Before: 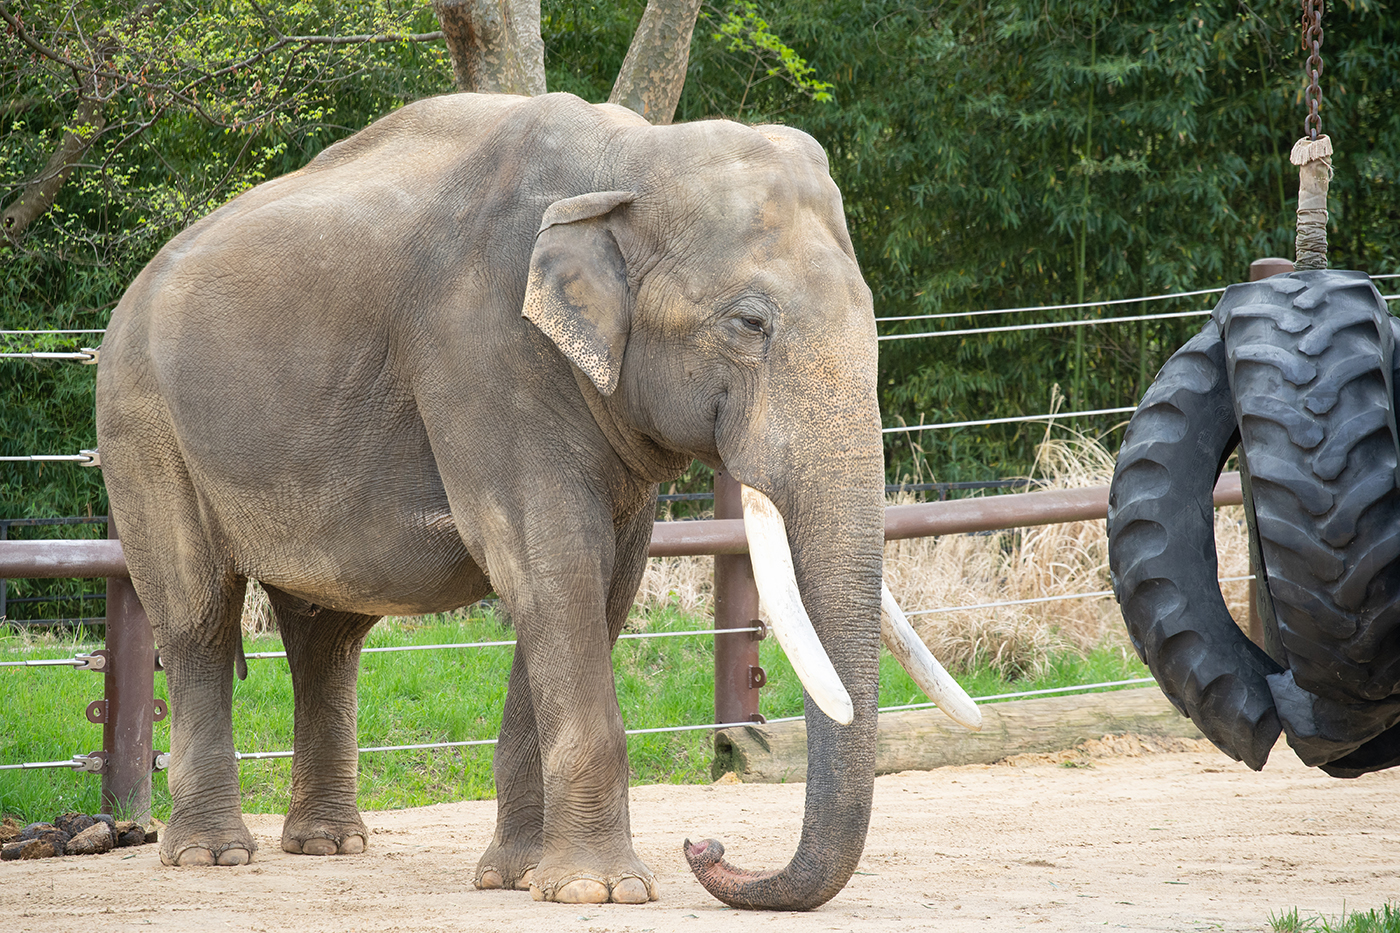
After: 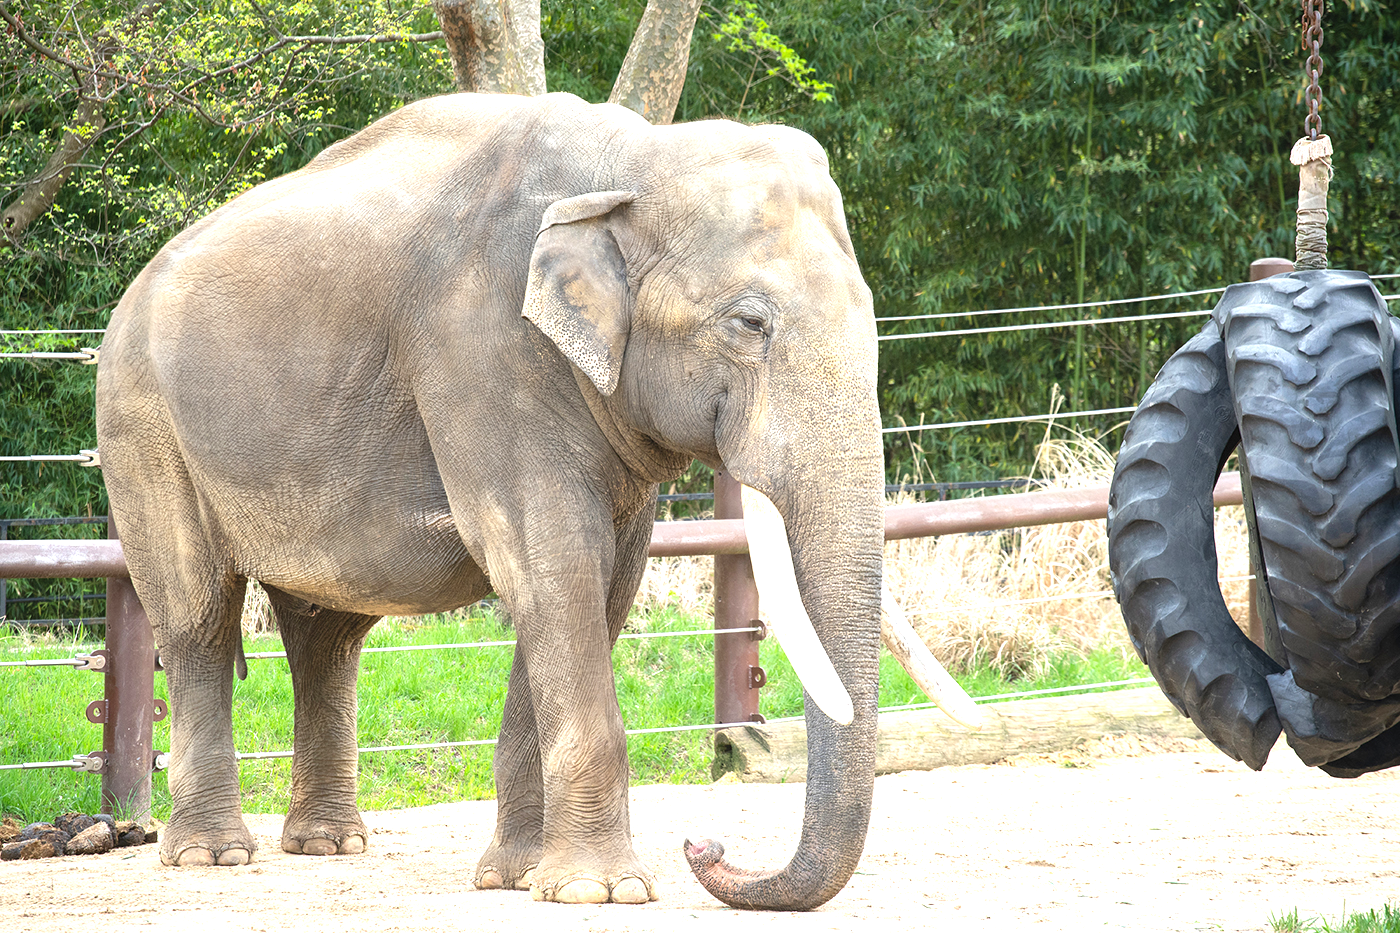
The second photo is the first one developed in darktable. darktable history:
exposure: black level correction -0.001, exposure 0.904 EV, compensate highlight preservation false
